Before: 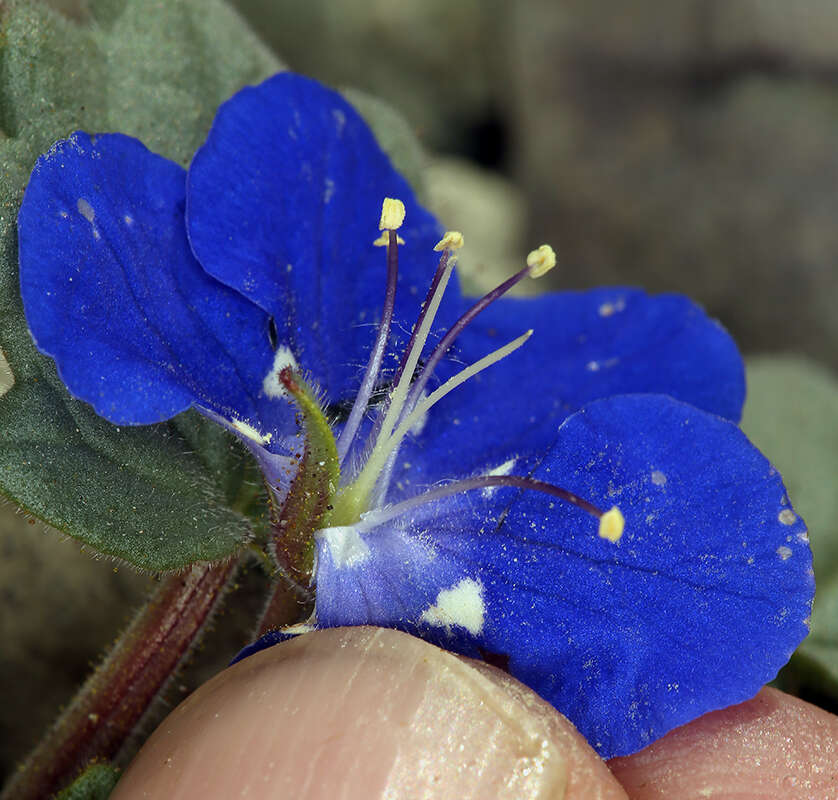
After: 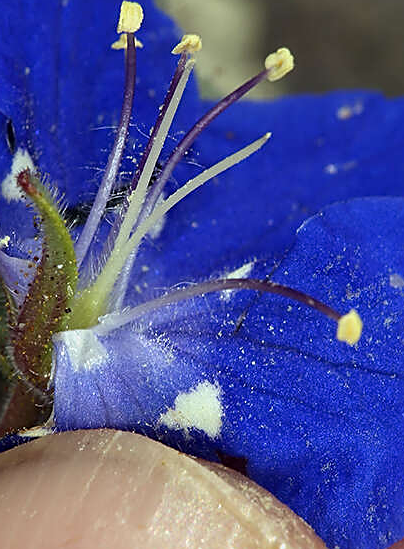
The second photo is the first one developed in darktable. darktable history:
sharpen: on, module defaults
crop: left 31.379%, top 24.658%, right 20.326%, bottom 6.628%
